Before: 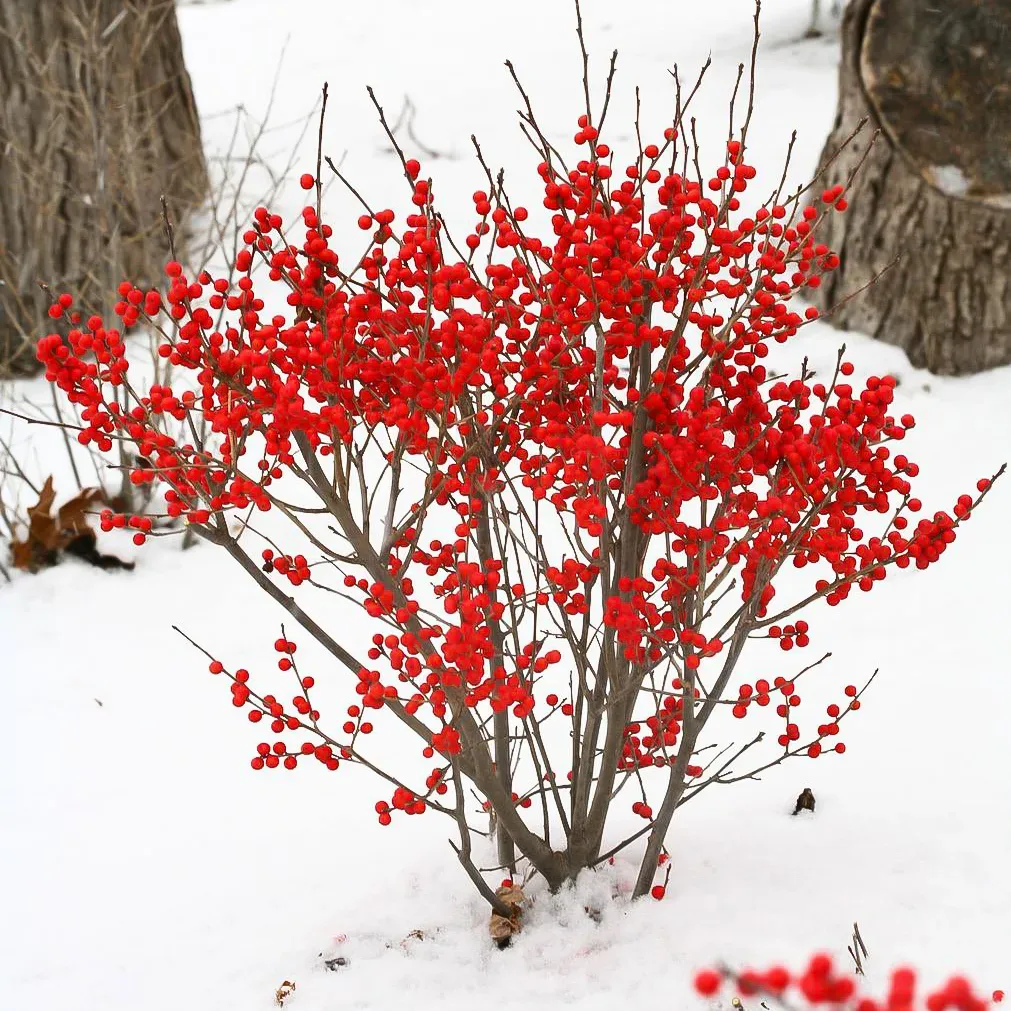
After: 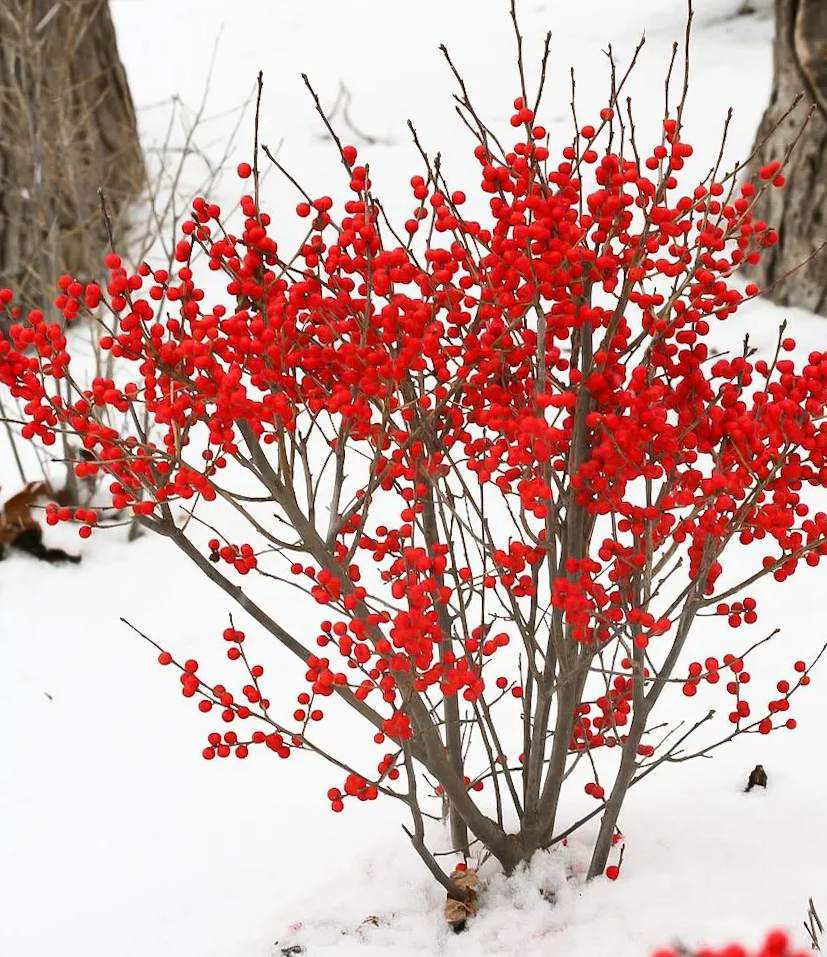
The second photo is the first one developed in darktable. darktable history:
crop and rotate: angle 1.39°, left 4.4%, top 0.465%, right 11.836%, bottom 2.599%
